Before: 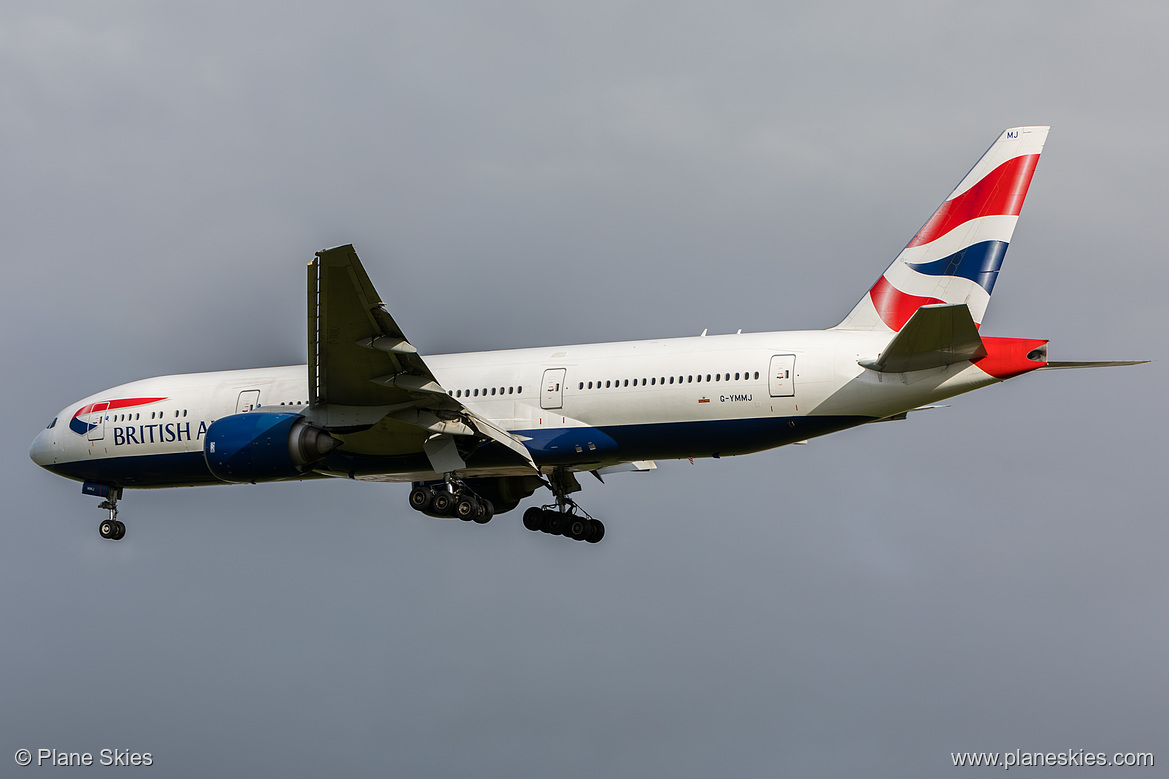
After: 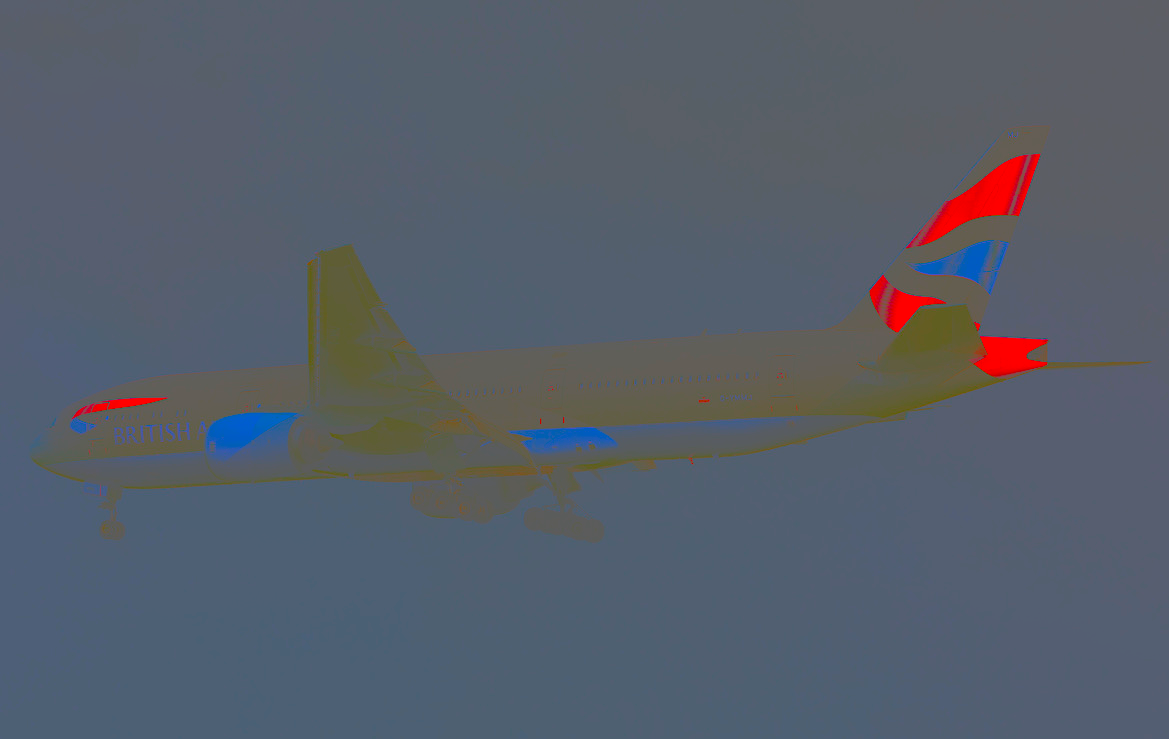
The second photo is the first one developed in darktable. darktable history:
contrast brightness saturation: contrast -0.986, brightness -0.168, saturation 0.762
crop and rotate: top 0.005%, bottom 5.087%
